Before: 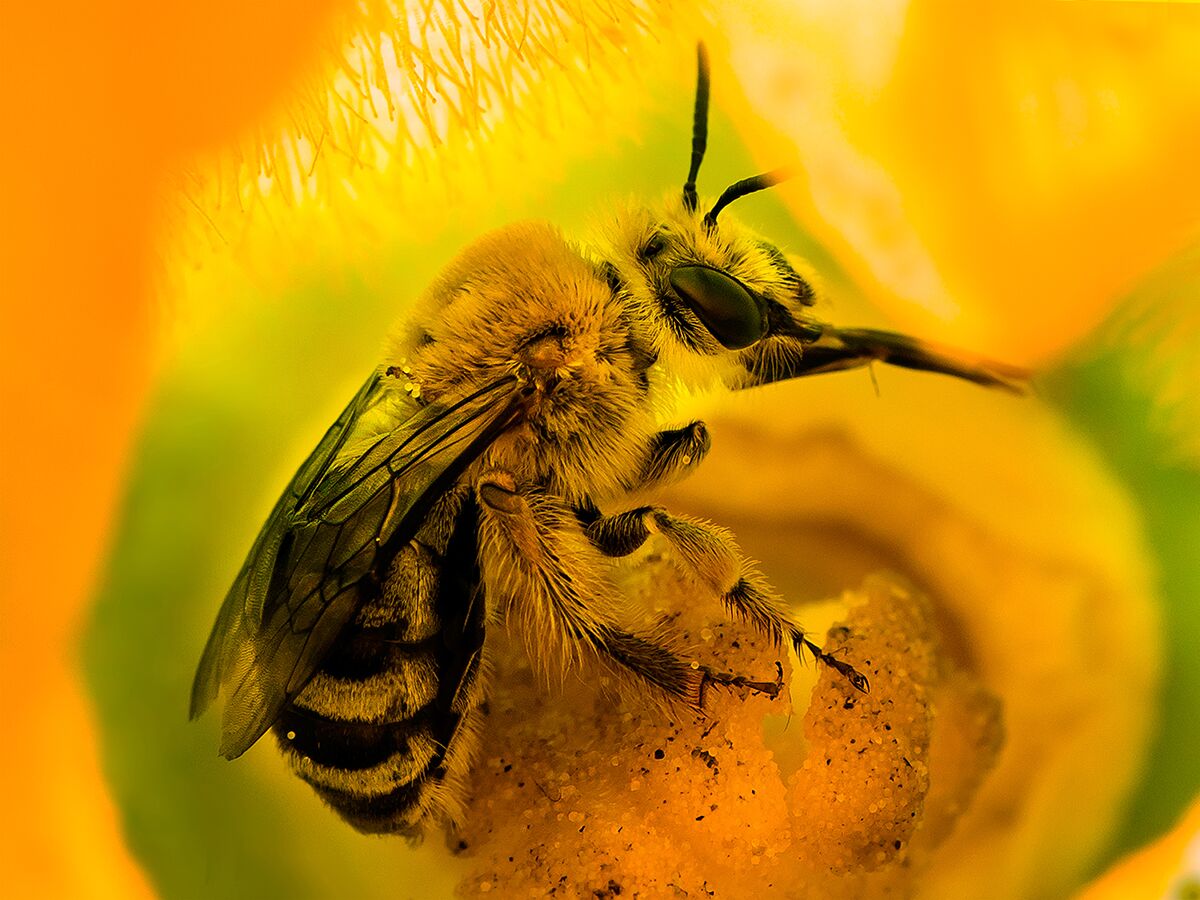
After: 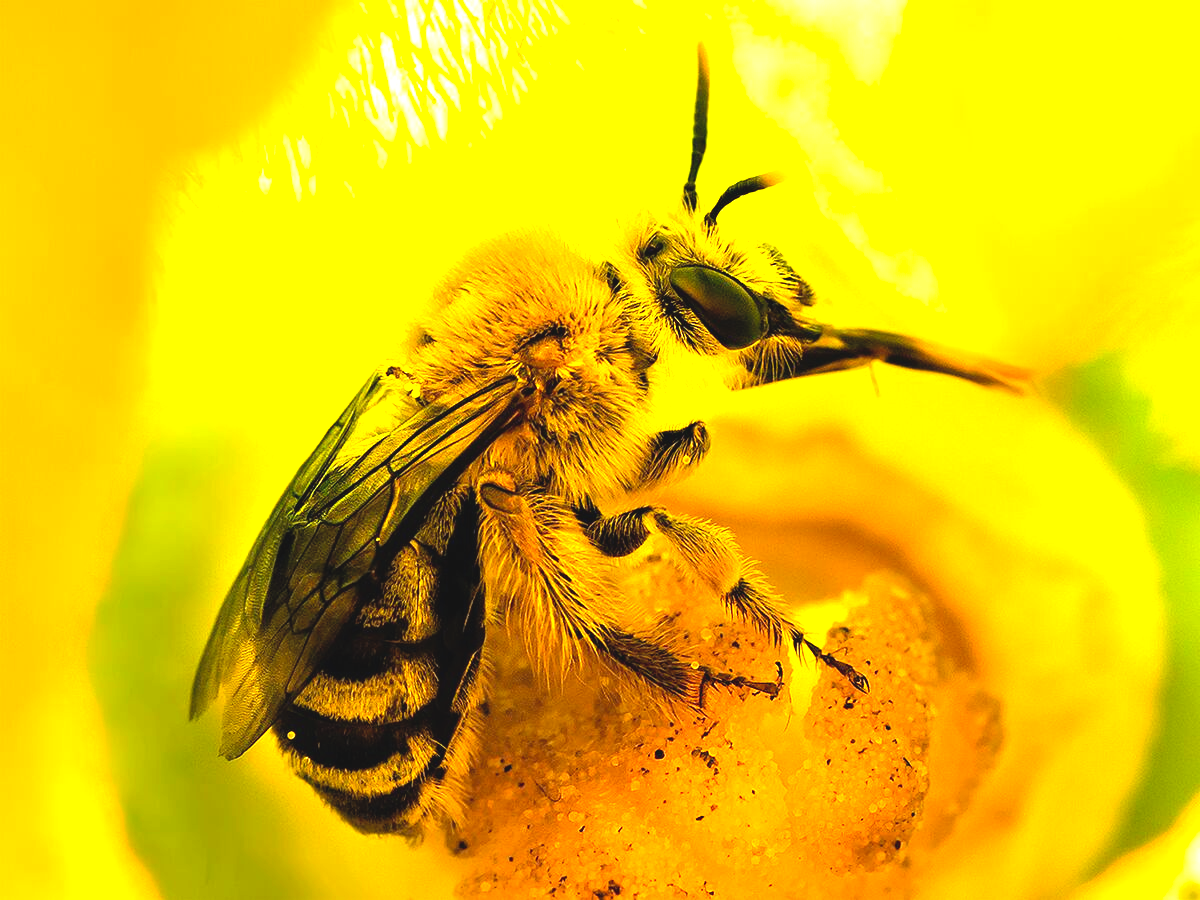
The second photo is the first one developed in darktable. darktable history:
contrast brightness saturation: contrast -0.105, brightness 0.047, saturation 0.081
levels: levels [0.012, 0.367, 0.697]
